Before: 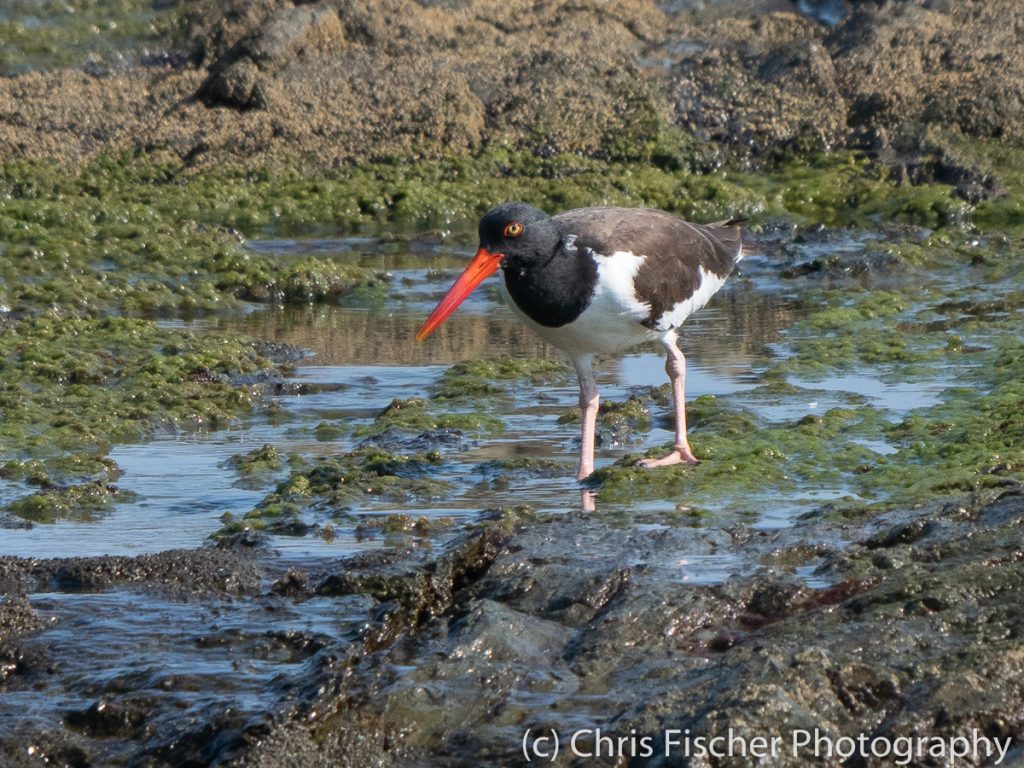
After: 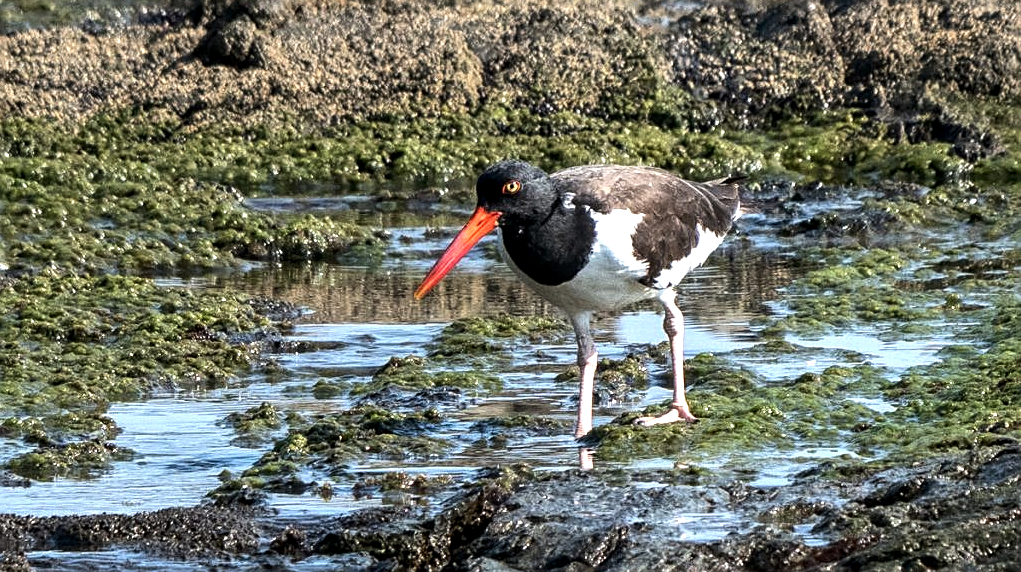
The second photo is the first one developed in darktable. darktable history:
local contrast: detail 130%
crop: left 0.272%, top 5.525%, bottom 19.893%
sharpen: on, module defaults
tone equalizer: -8 EV -1.07 EV, -7 EV -1.02 EV, -6 EV -0.885 EV, -5 EV -0.601 EV, -3 EV 0.55 EV, -2 EV 0.862 EV, -1 EV 0.994 EV, +0 EV 1.07 EV, edges refinement/feathering 500, mask exposure compensation -1.57 EV, preserve details no
